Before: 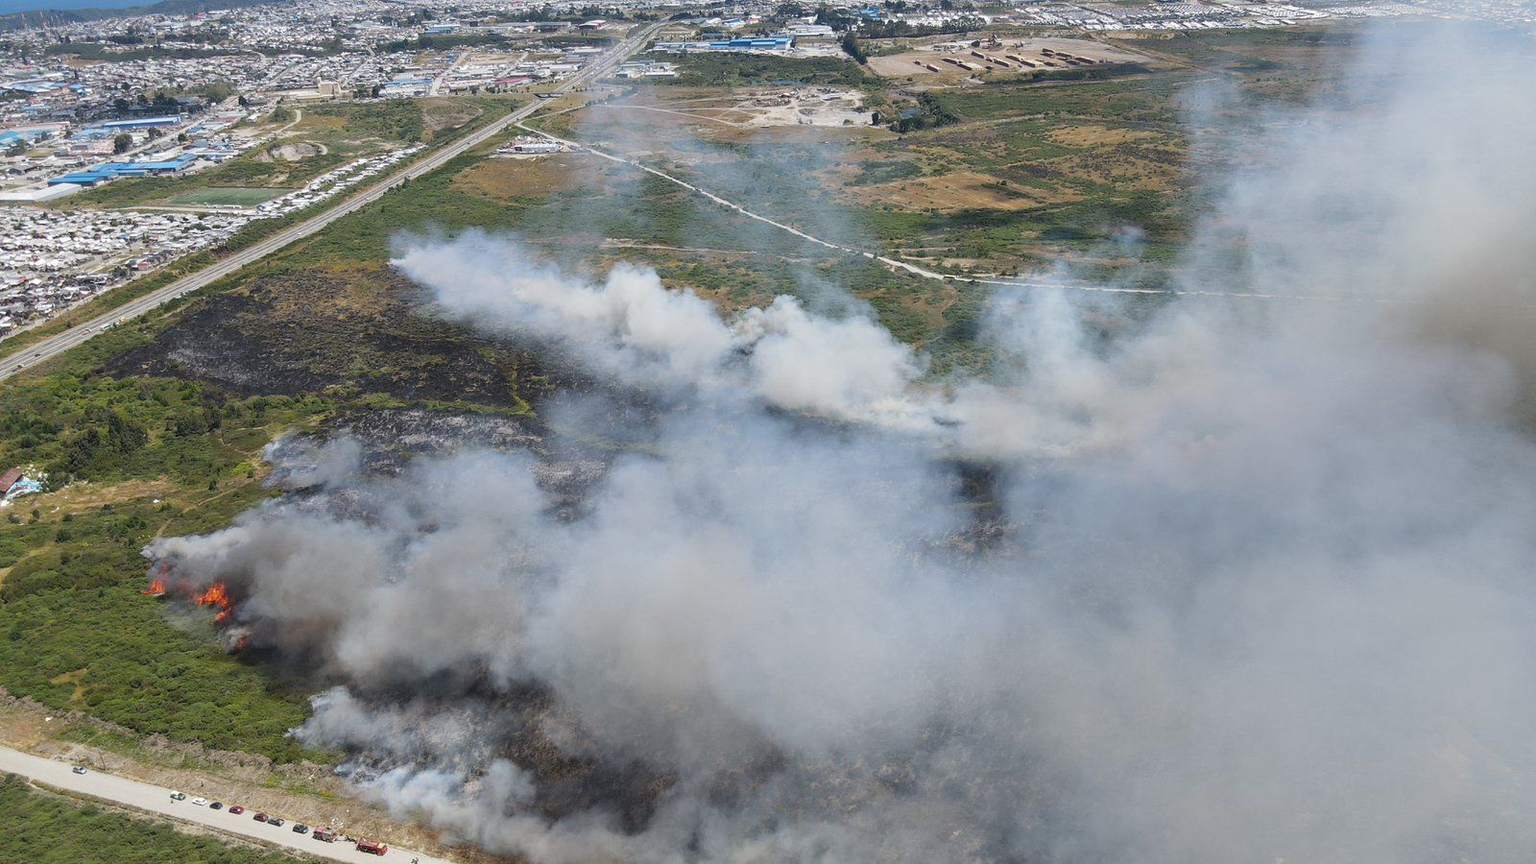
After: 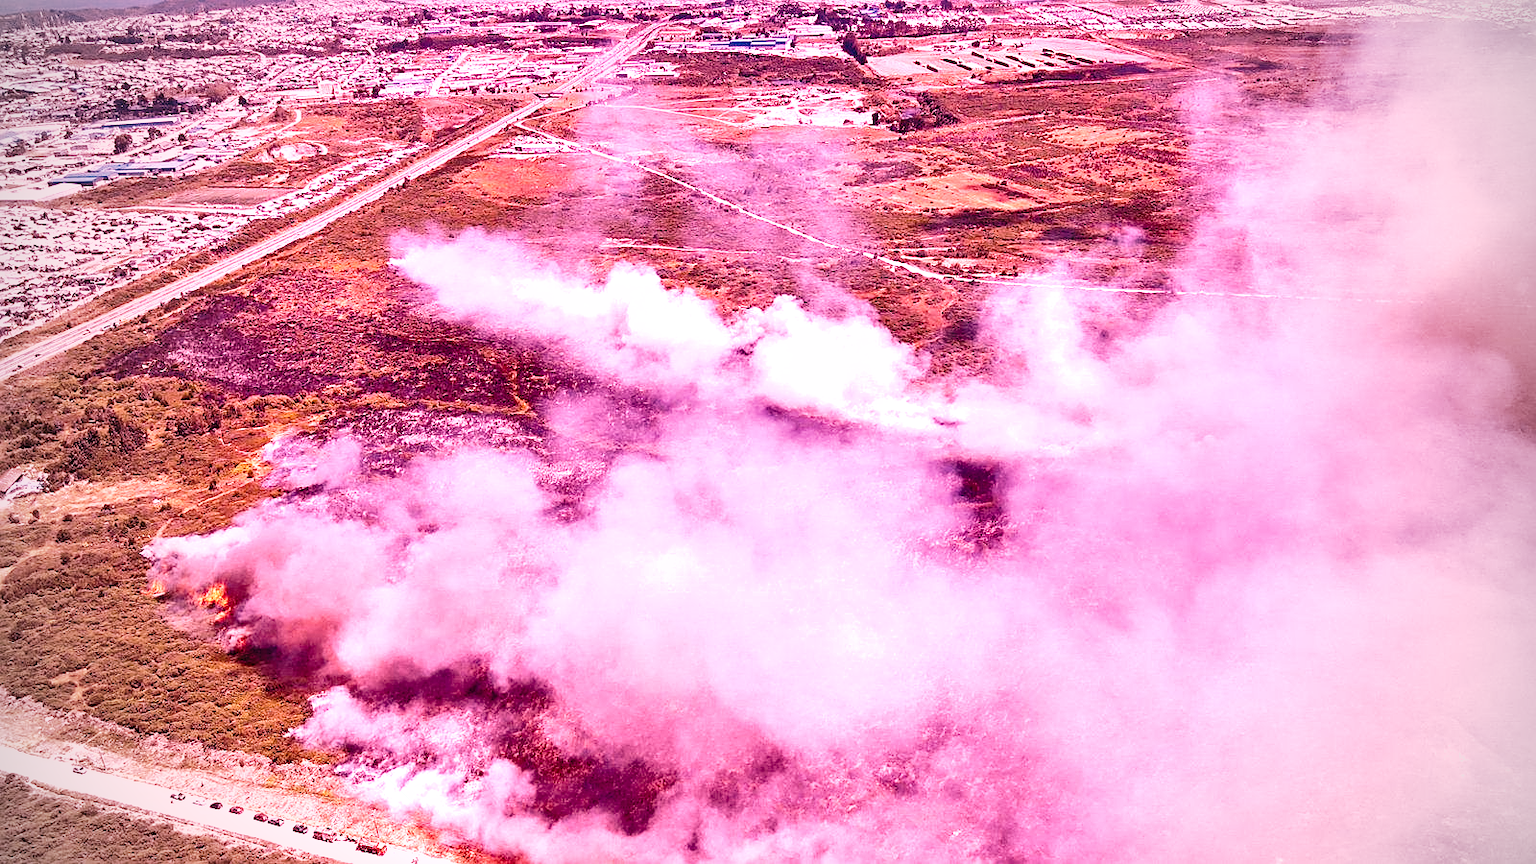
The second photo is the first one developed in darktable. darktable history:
sharpen: on, module defaults
base curve: curves: ch0 [(0, 0) (0.028, 0.03) (0.121, 0.232) (0.46, 0.748) (0.859, 0.968) (1, 1)], preserve colors none
shadows and highlights: low approximation 0.01, soften with gaussian
exposure: black level correction 0.009, exposure 0.014 EV, compensate highlight preservation false
graduated density: on, module defaults
white balance: red 2.291, blue 1.415
raw denoise: x [[0, 0.25, 0.5, 0.75, 1] ×4]
local contrast: mode bilateral grid, contrast 20, coarseness 50, detail 141%, midtone range 0.2
levels: levels [0, 0.492, 0.984]
vignetting: fall-off start 67.15%, brightness -0.442, saturation -0.691, width/height ratio 1.011, unbound false
